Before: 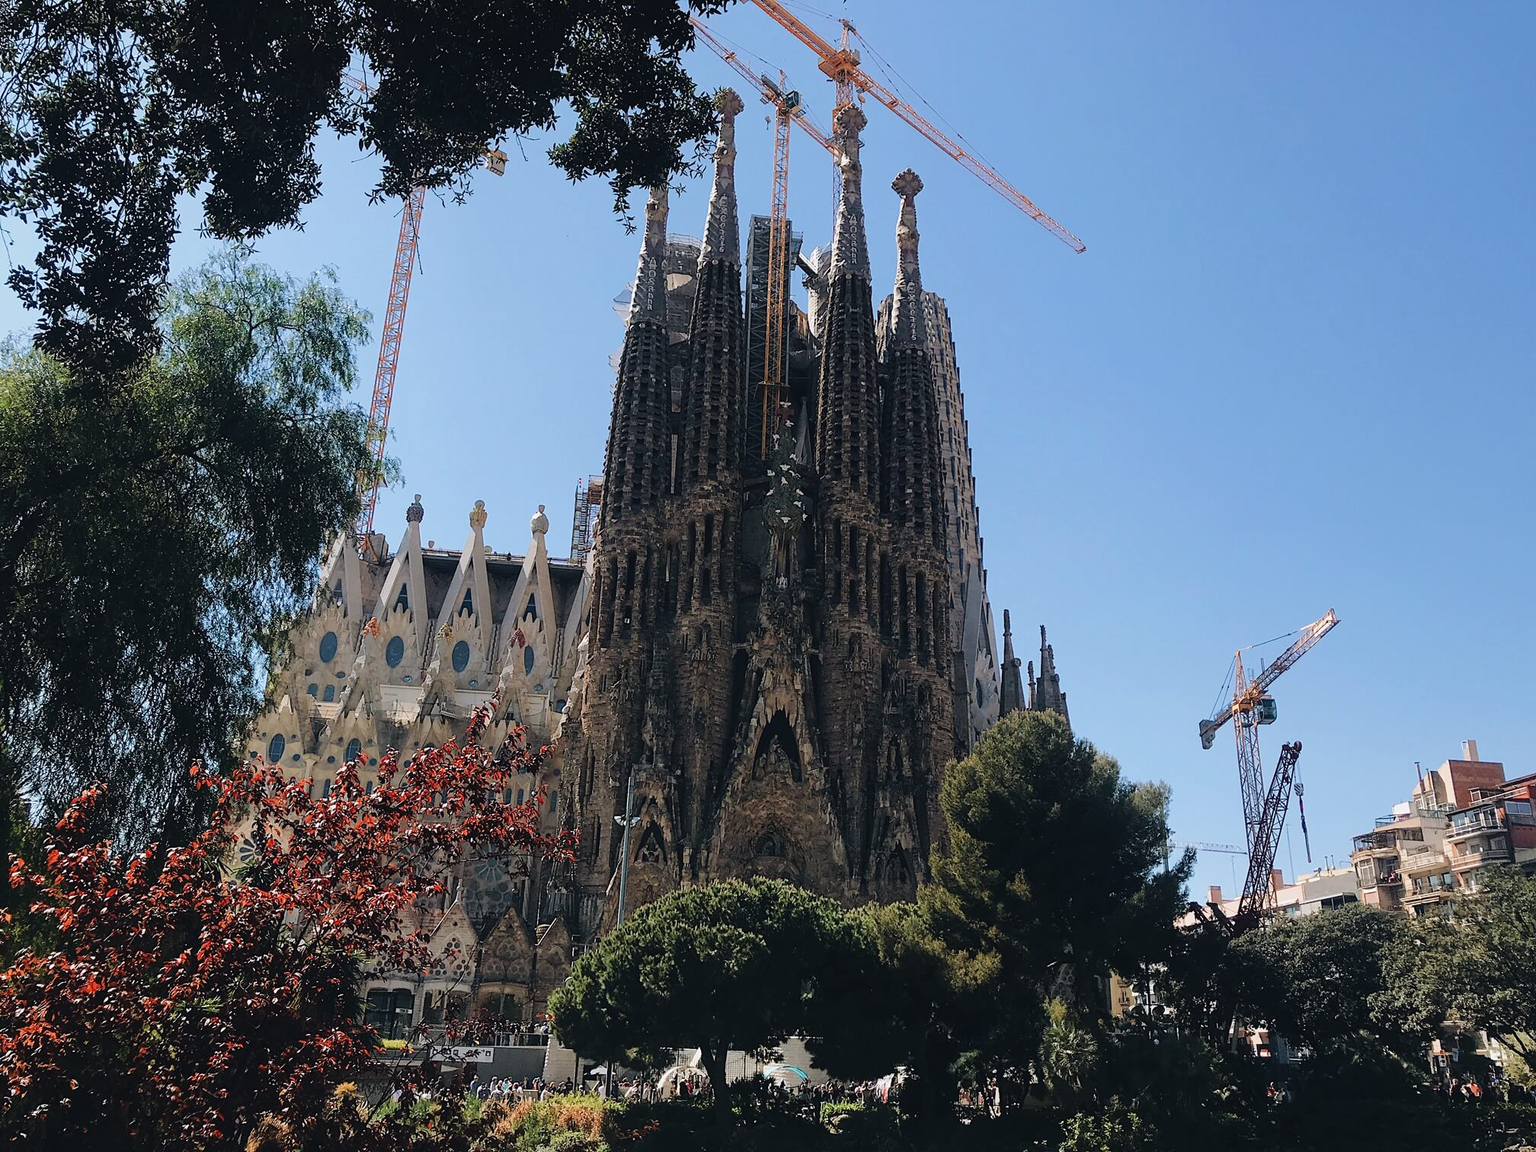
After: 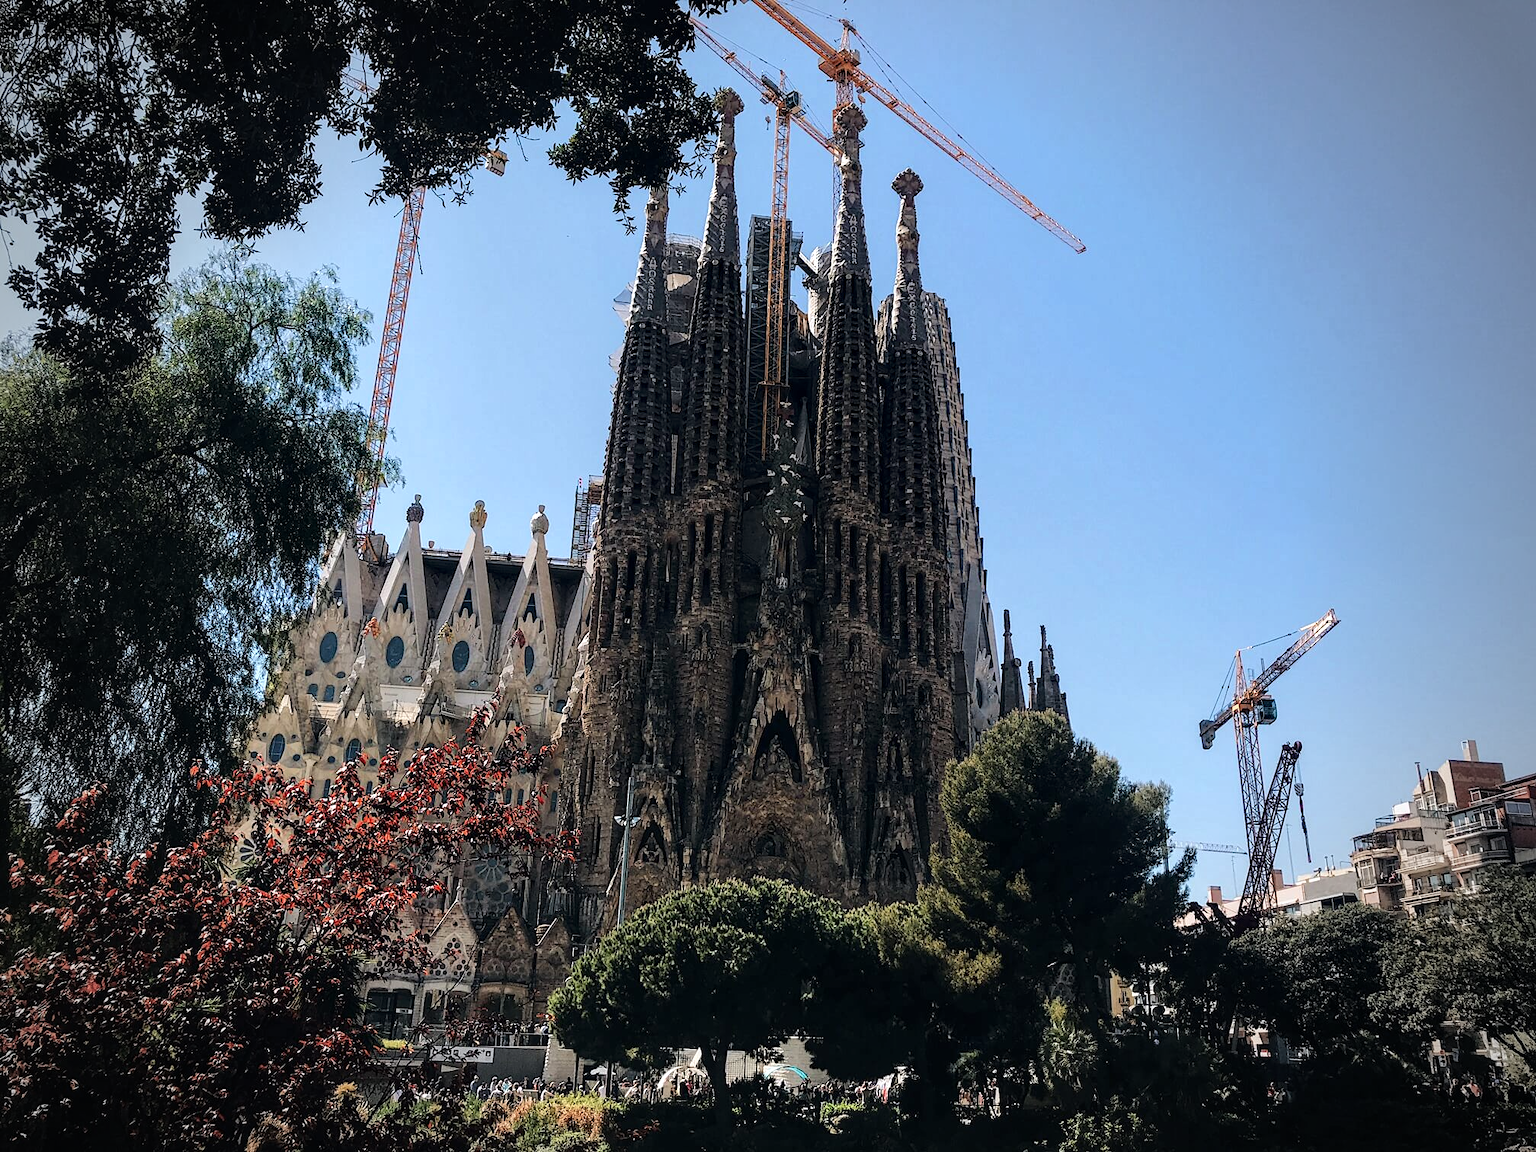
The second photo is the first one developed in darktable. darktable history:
tone equalizer: -8 EV -0.424 EV, -7 EV -0.416 EV, -6 EV -0.366 EV, -5 EV -0.255 EV, -3 EV 0.217 EV, -2 EV 0.352 EV, -1 EV 0.383 EV, +0 EV 0.427 EV, edges refinement/feathering 500, mask exposure compensation -1.57 EV, preserve details no
local contrast: shadows 93%, midtone range 0.499
vignetting: fall-off start 67.32%, width/height ratio 1.008
